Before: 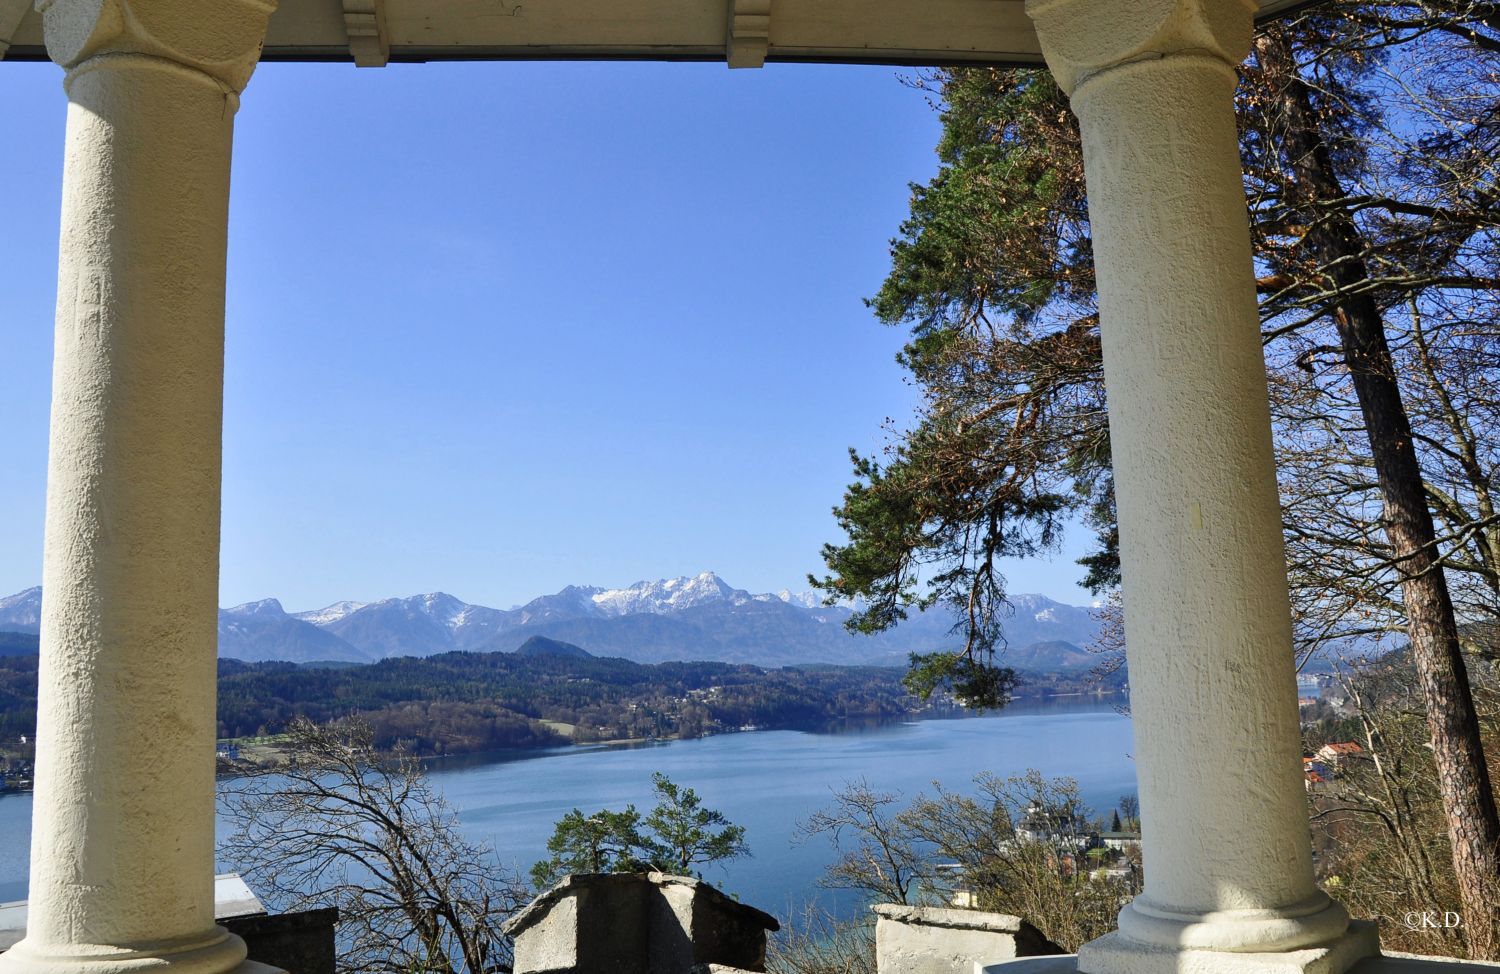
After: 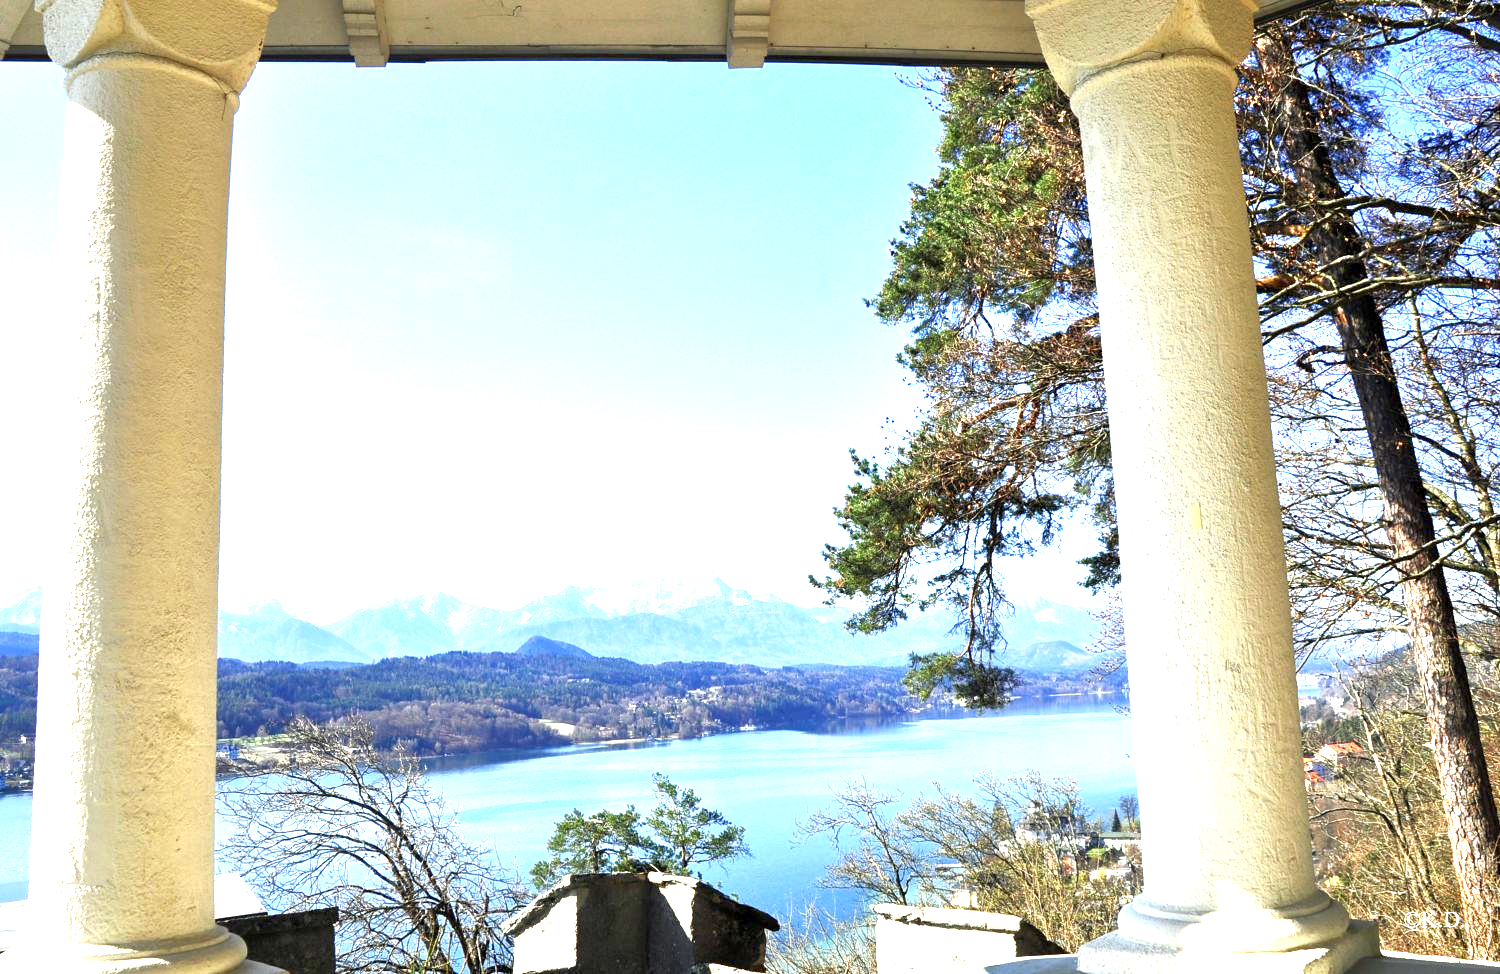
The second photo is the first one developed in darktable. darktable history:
exposure: black level correction 0.001, exposure 1.993 EV, compensate exposure bias true, compensate highlight preservation false
